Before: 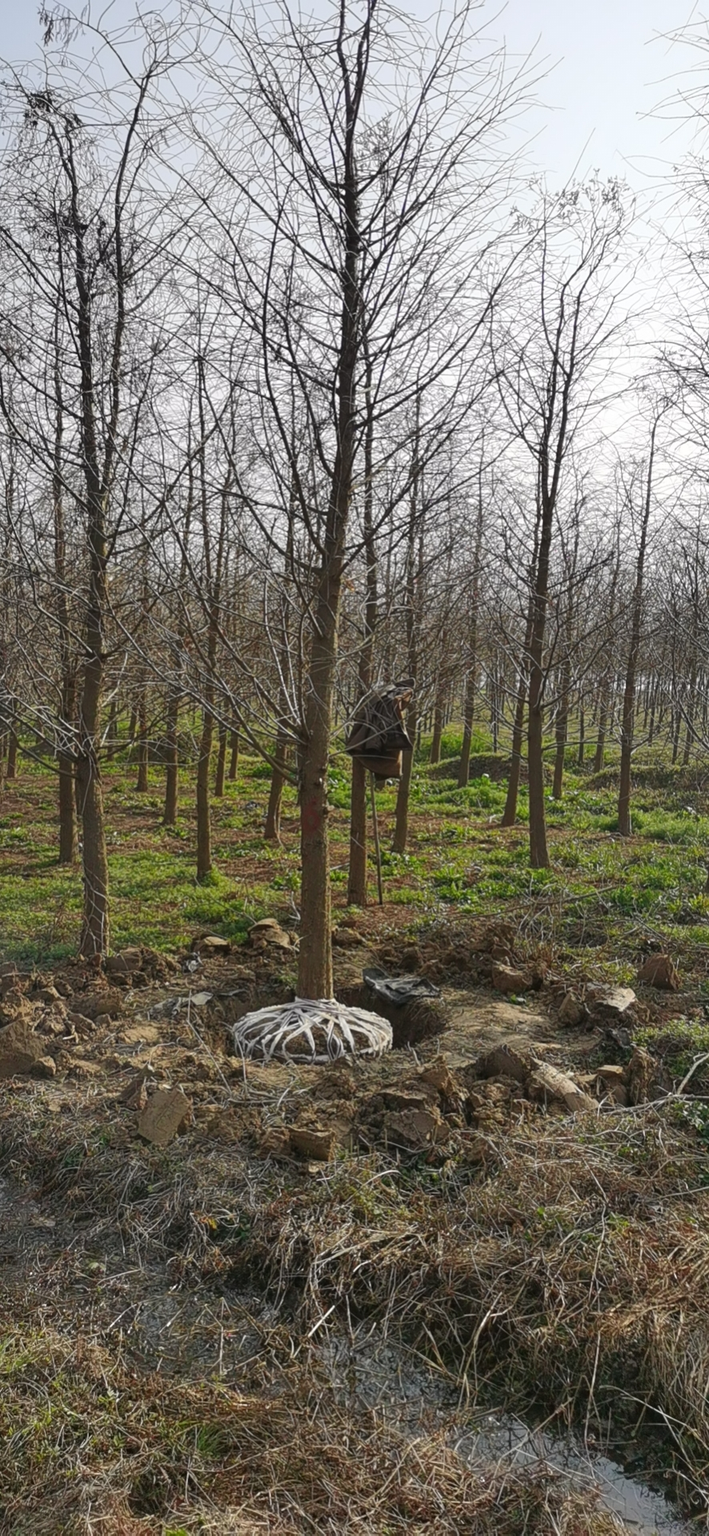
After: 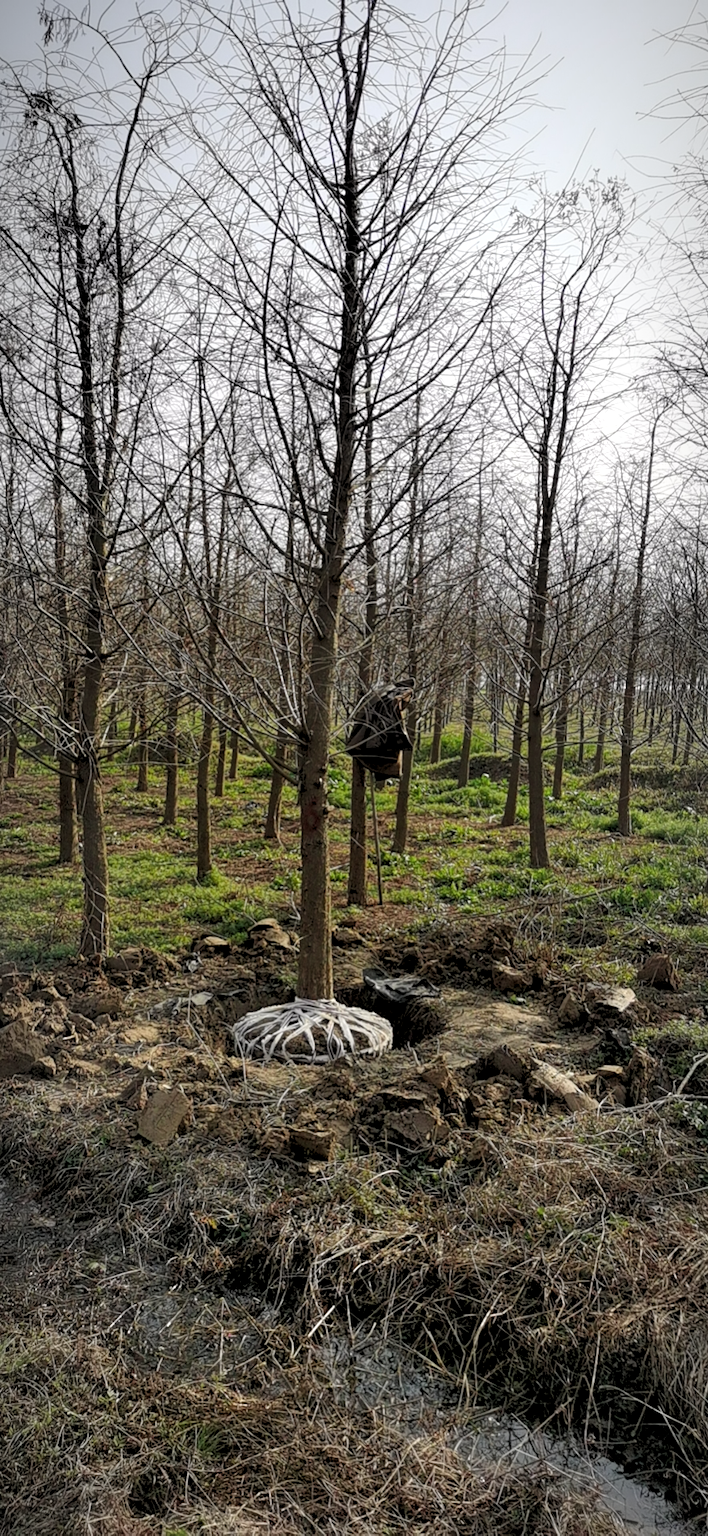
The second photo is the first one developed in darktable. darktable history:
rgb levels: levels [[0.029, 0.461, 0.922], [0, 0.5, 1], [0, 0.5, 1]]
local contrast: highlights 100%, shadows 100%, detail 120%, midtone range 0.2
vignetting: fall-off radius 70%, automatic ratio true
rgb curve: curves: ch0 [(0, 0) (0.093, 0.159) (0.241, 0.265) (0.414, 0.42) (1, 1)], compensate middle gray true, preserve colors basic power
